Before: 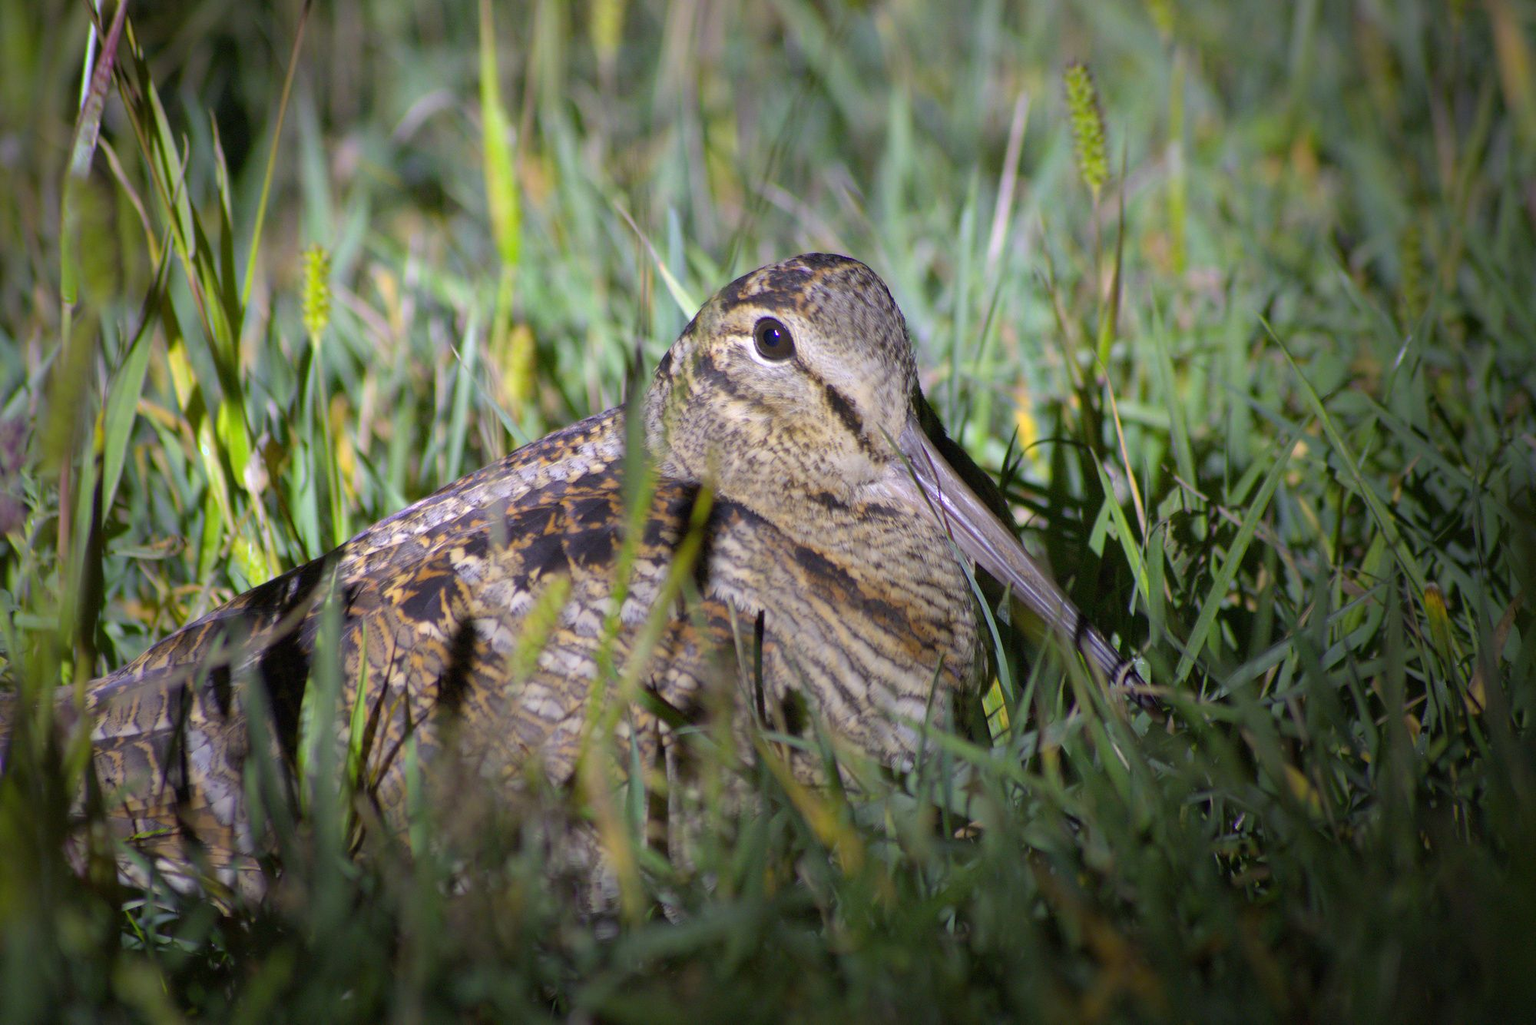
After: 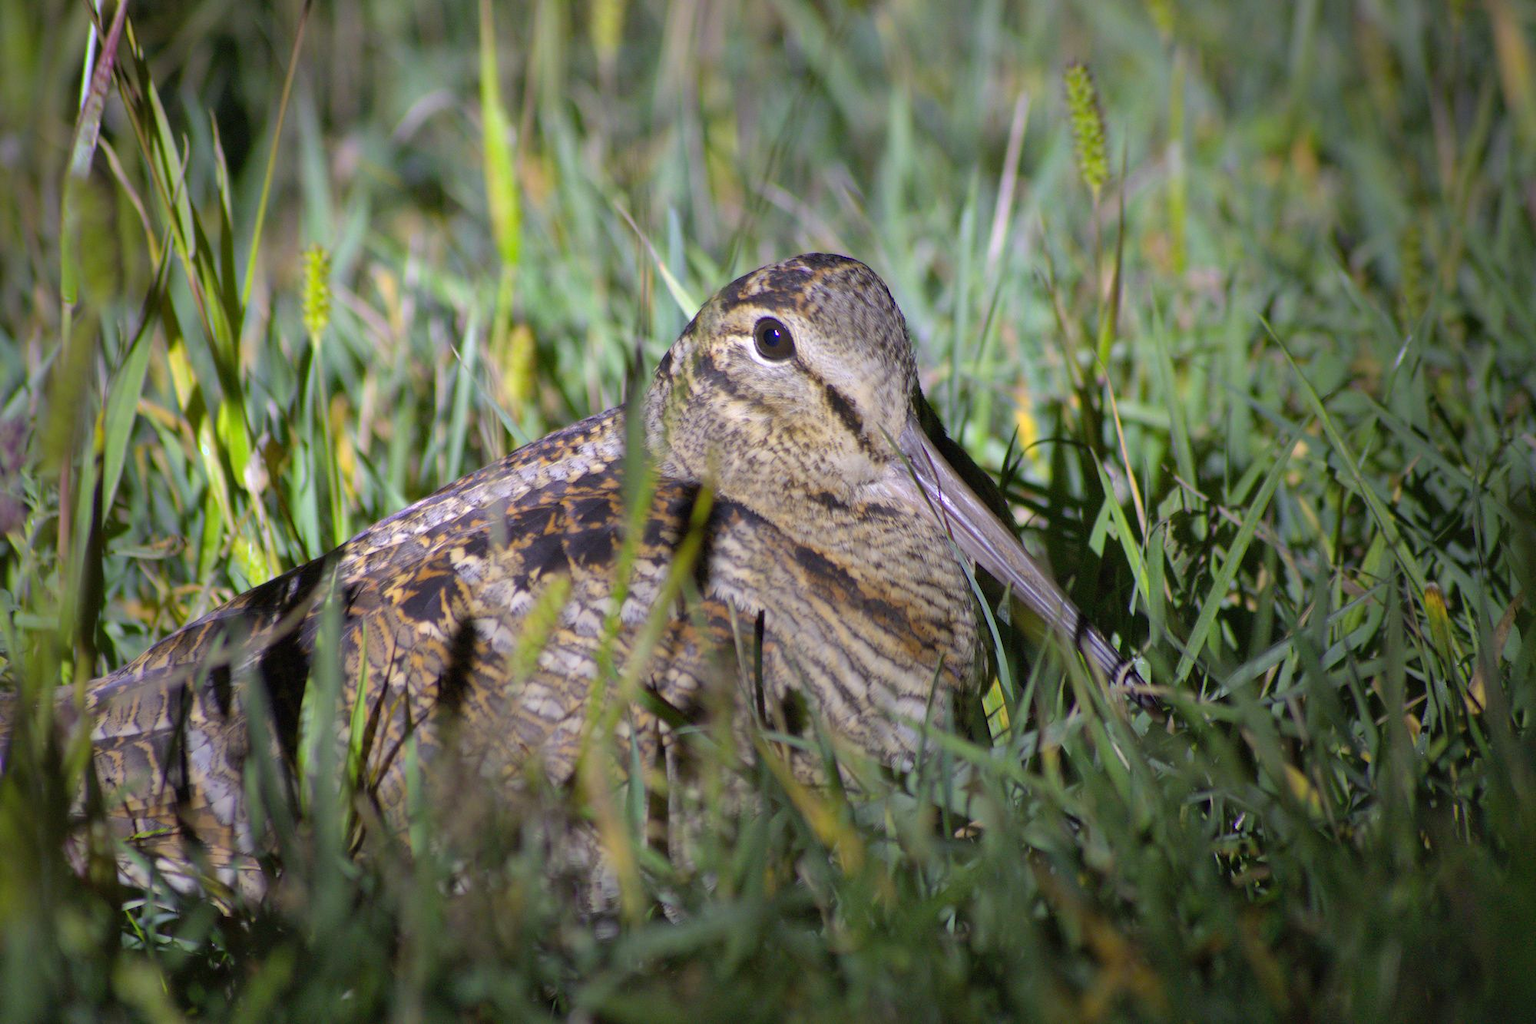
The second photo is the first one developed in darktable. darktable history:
shadows and highlights: highlights color adjustment 31.35%, low approximation 0.01, soften with gaussian
